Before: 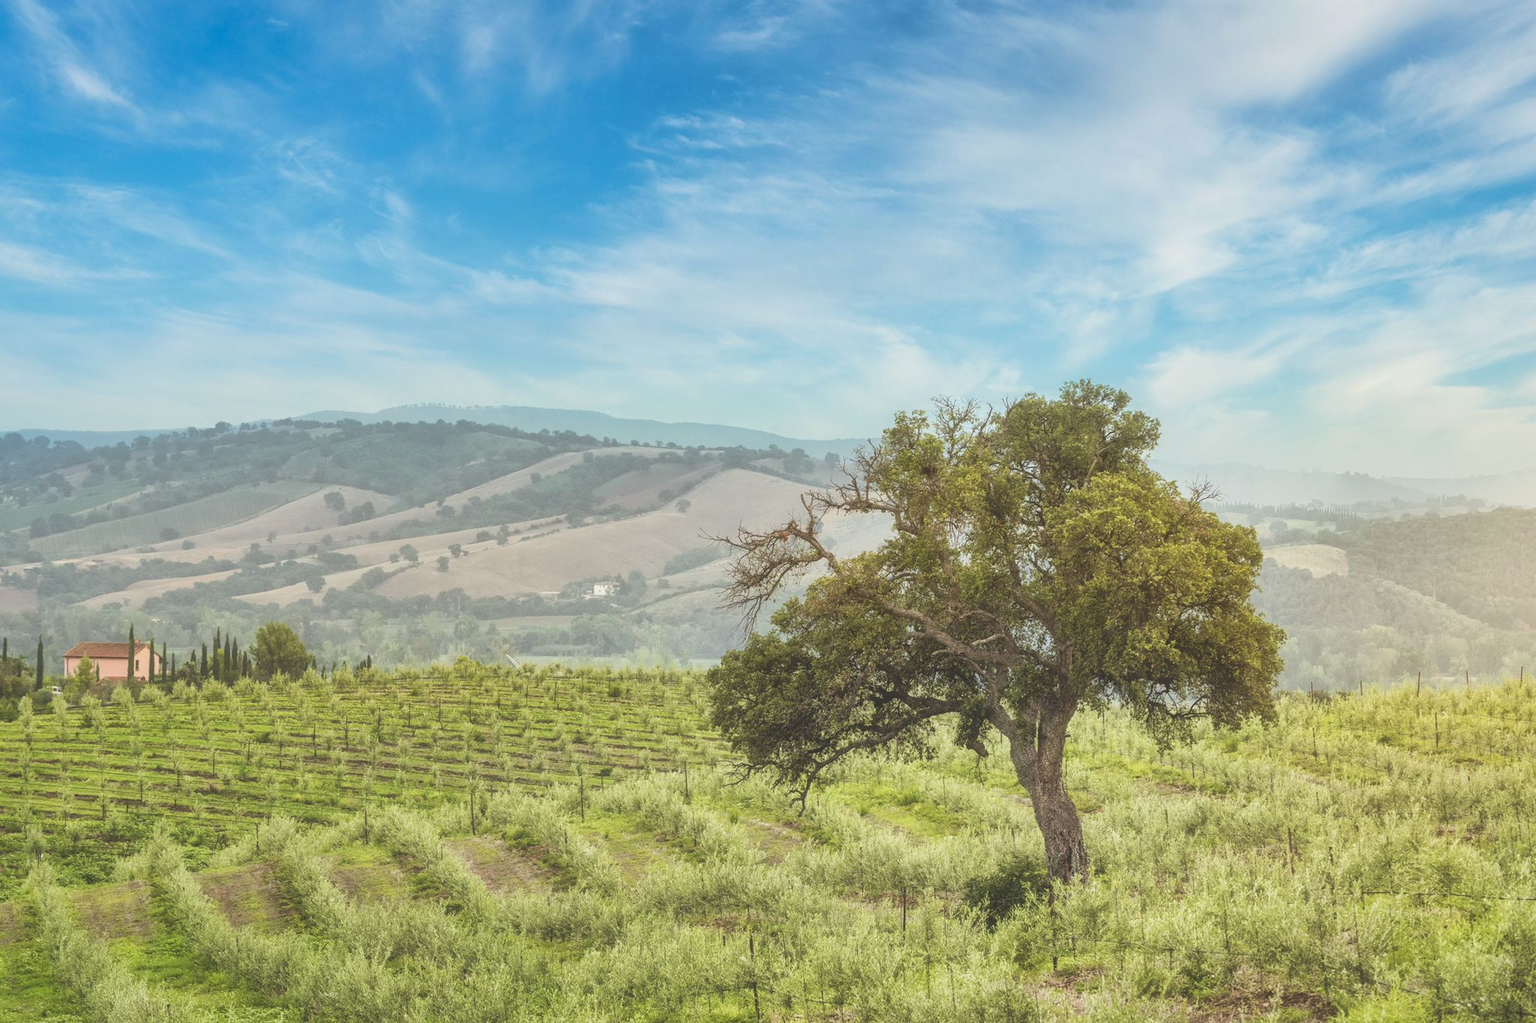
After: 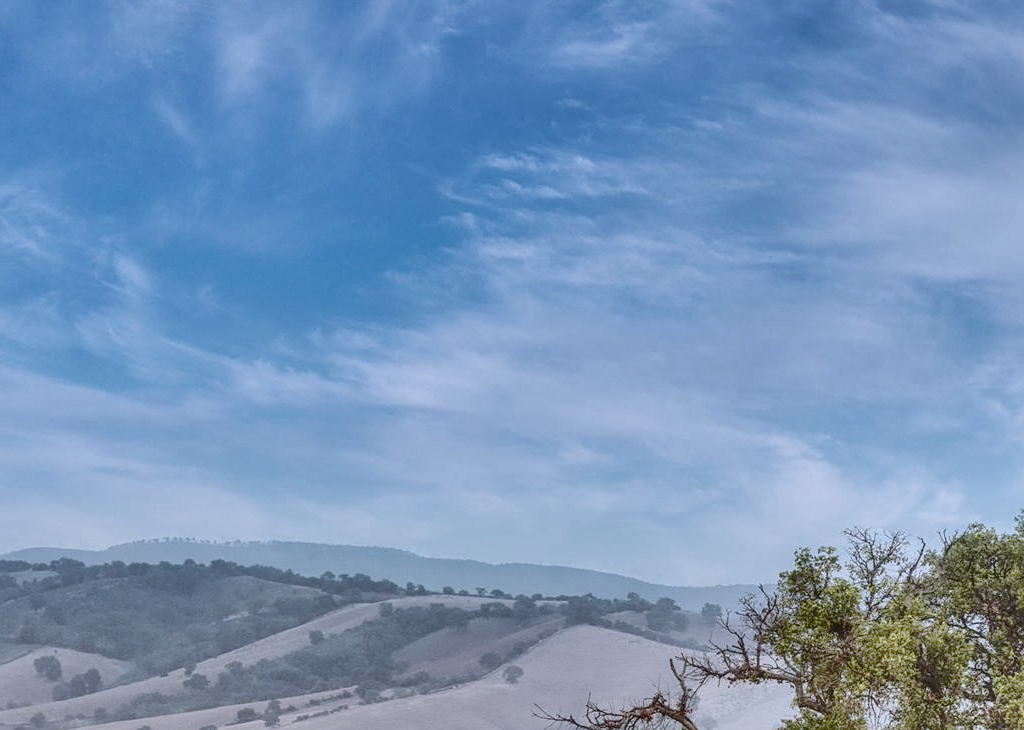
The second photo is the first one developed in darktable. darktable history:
shadows and highlights: shadows 82.62, white point adjustment -9.07, highlights -61.22, soften with gaussian
exposure: exposure 1 EV, compensate exposure bias true, compensate highlight preservation false
local contrast: on, module defaults
crop: left 19.46%, right 30.521%, bottom 46.429%
tone curve: curves: ch0 [(0, 0.017) (0.091, 0.04) (0.296, 0.276) (0.439, 0.482) (0.64, 0.729) (0.785, 0.817) (0.995, 0.917)]; ch1 [(0, 0) (0.384, 0.365) (0.463, 0.447) (0.486, 0.474) (0.503, 0.497) (0.526, 0.52) (0.555, 0.564) (0.578, 0.589) (0.638, 0.66) (0.766, 0.773) (1, 1)]; ch2 [(0, 0) (0.374, 0.344) (0.446, 0.443) (0.501, 0.509) (0.528, 0.522) (0.569, 0.593) (0.61, 0.646) (0.666, 0.688) (1, 1)], preserve colors none
color calibration: gray › normalize channels true, illuminant as shot in camera, x 0.379, y 0.397, temperature 4139.64 K, gamut compression 0.02
sharpen: amount 0.205
